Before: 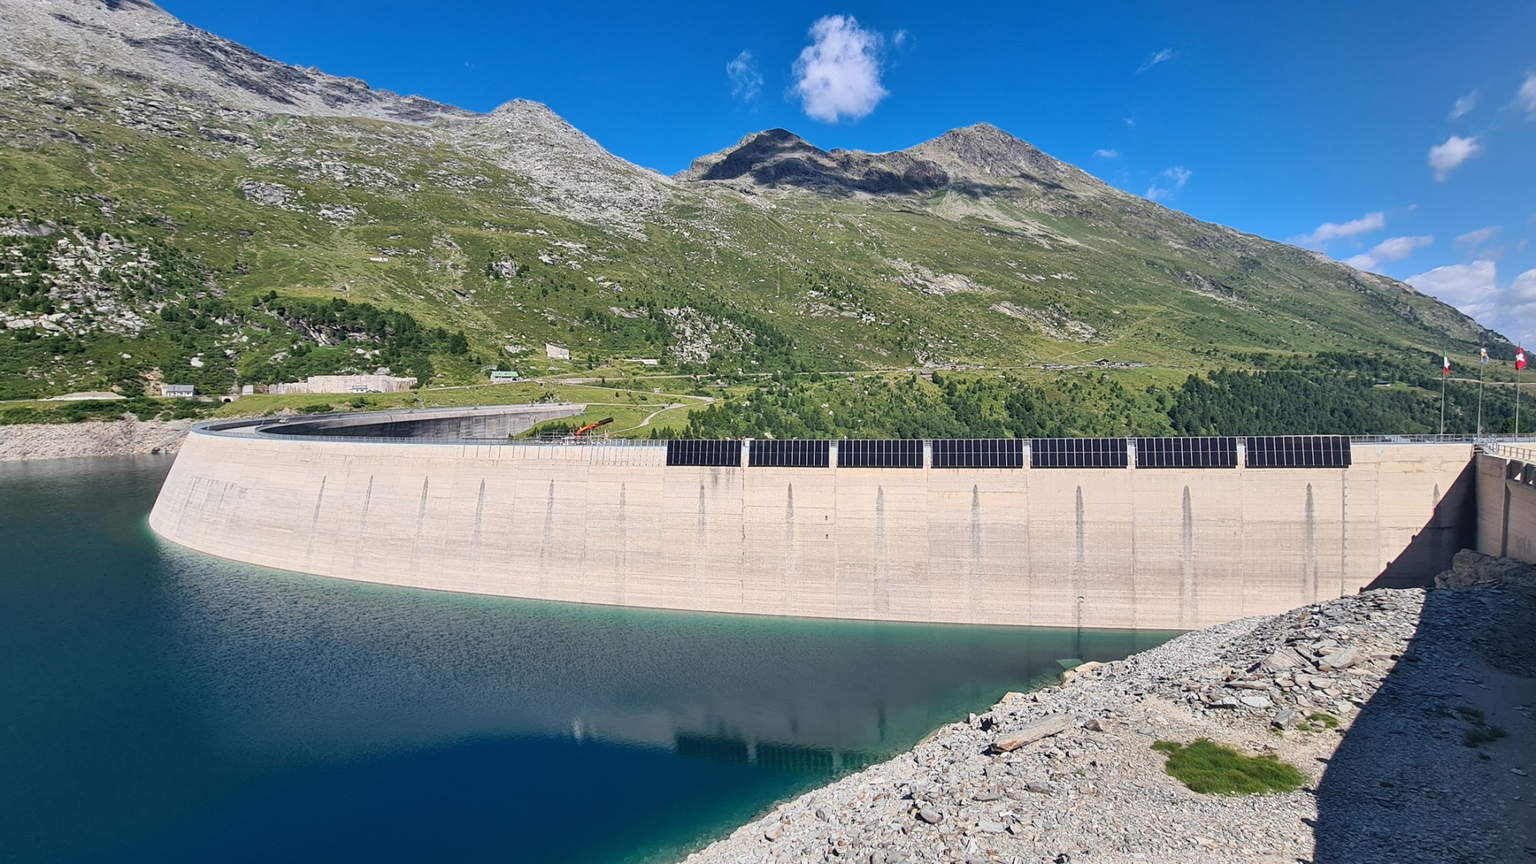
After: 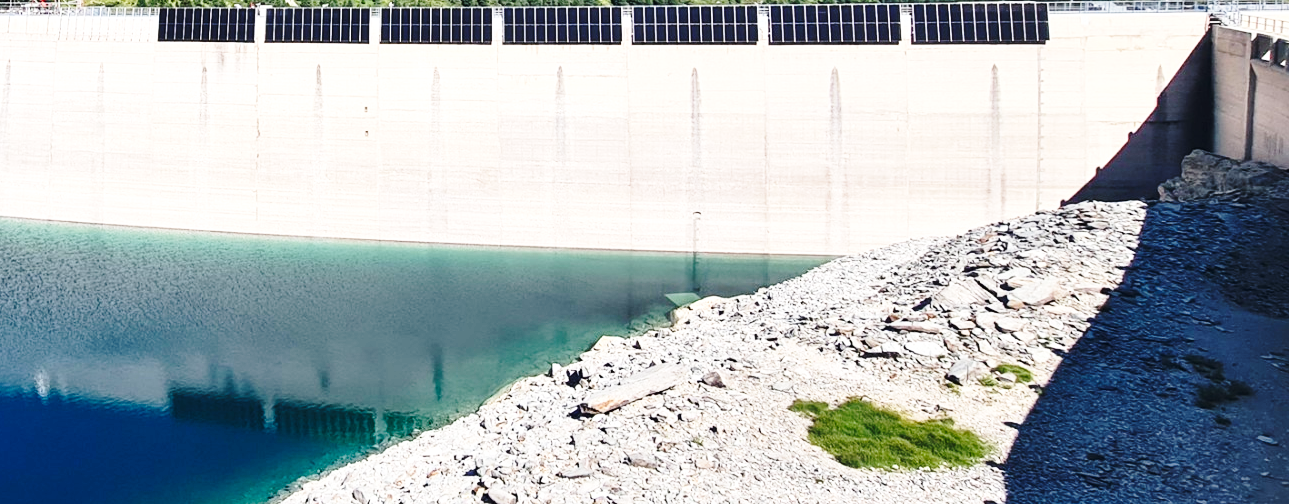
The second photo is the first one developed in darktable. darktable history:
base curve: curves: ch0 [(0, 0) (0.032, 0.037) (0.105, 0.228) (0.435, 0.76) (0.856, 0.983) (1, 1)], preserve colors none
crop and rotate: left 35.509%, top 50.238%, bottom 4.934%
tone equalizer: -8 EV -0.417 EV, -7 EV -0.389 EV, -6 EV -0.333 EV, -5 EV -0.222 EV, -3 EV 0.222 EV, -2 EV 0.333 EV, -1 EV 0.389 EV, +0 EV 0.417 EV, edges refinement/feathering 500, mask exposure compensation -1.57 EV, preserve details no
